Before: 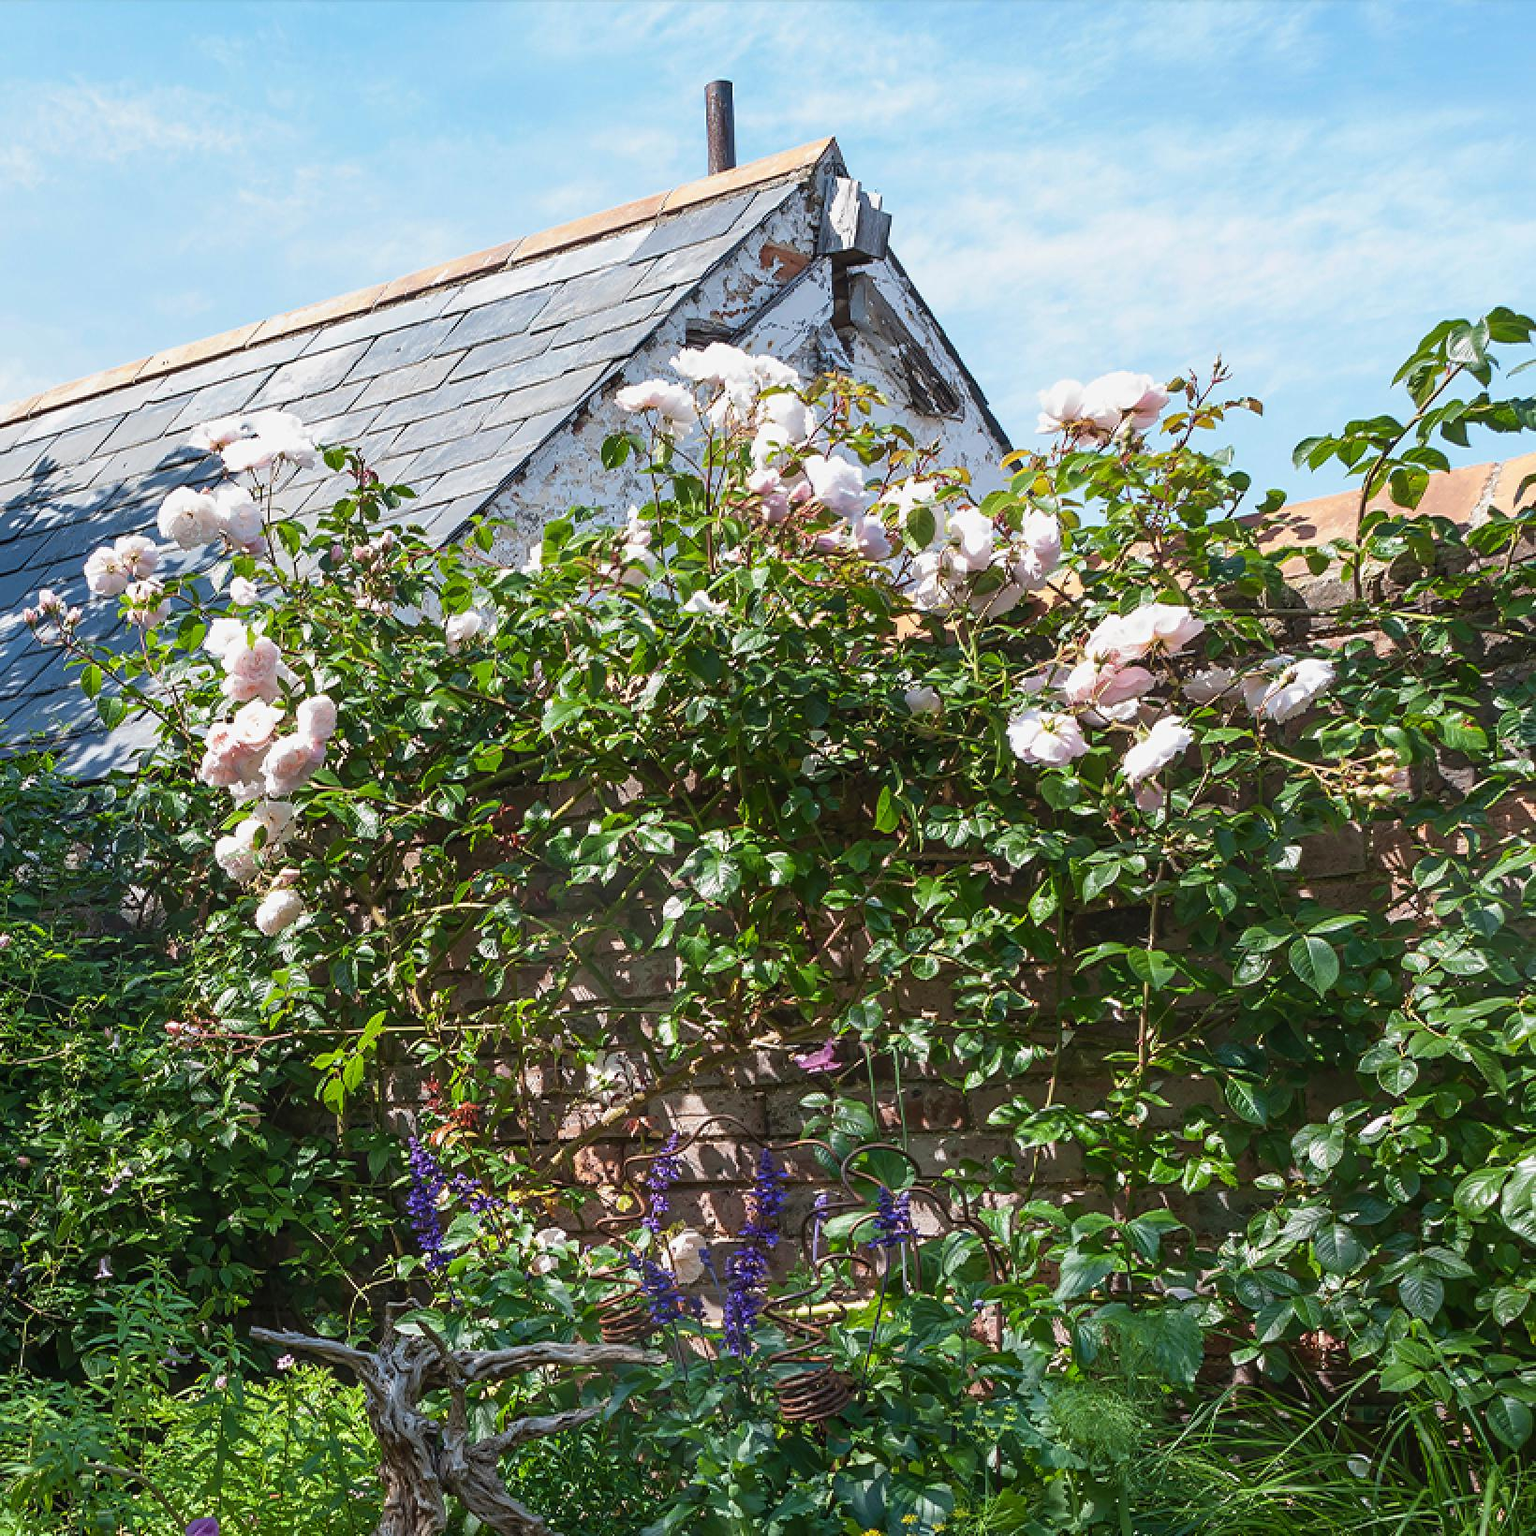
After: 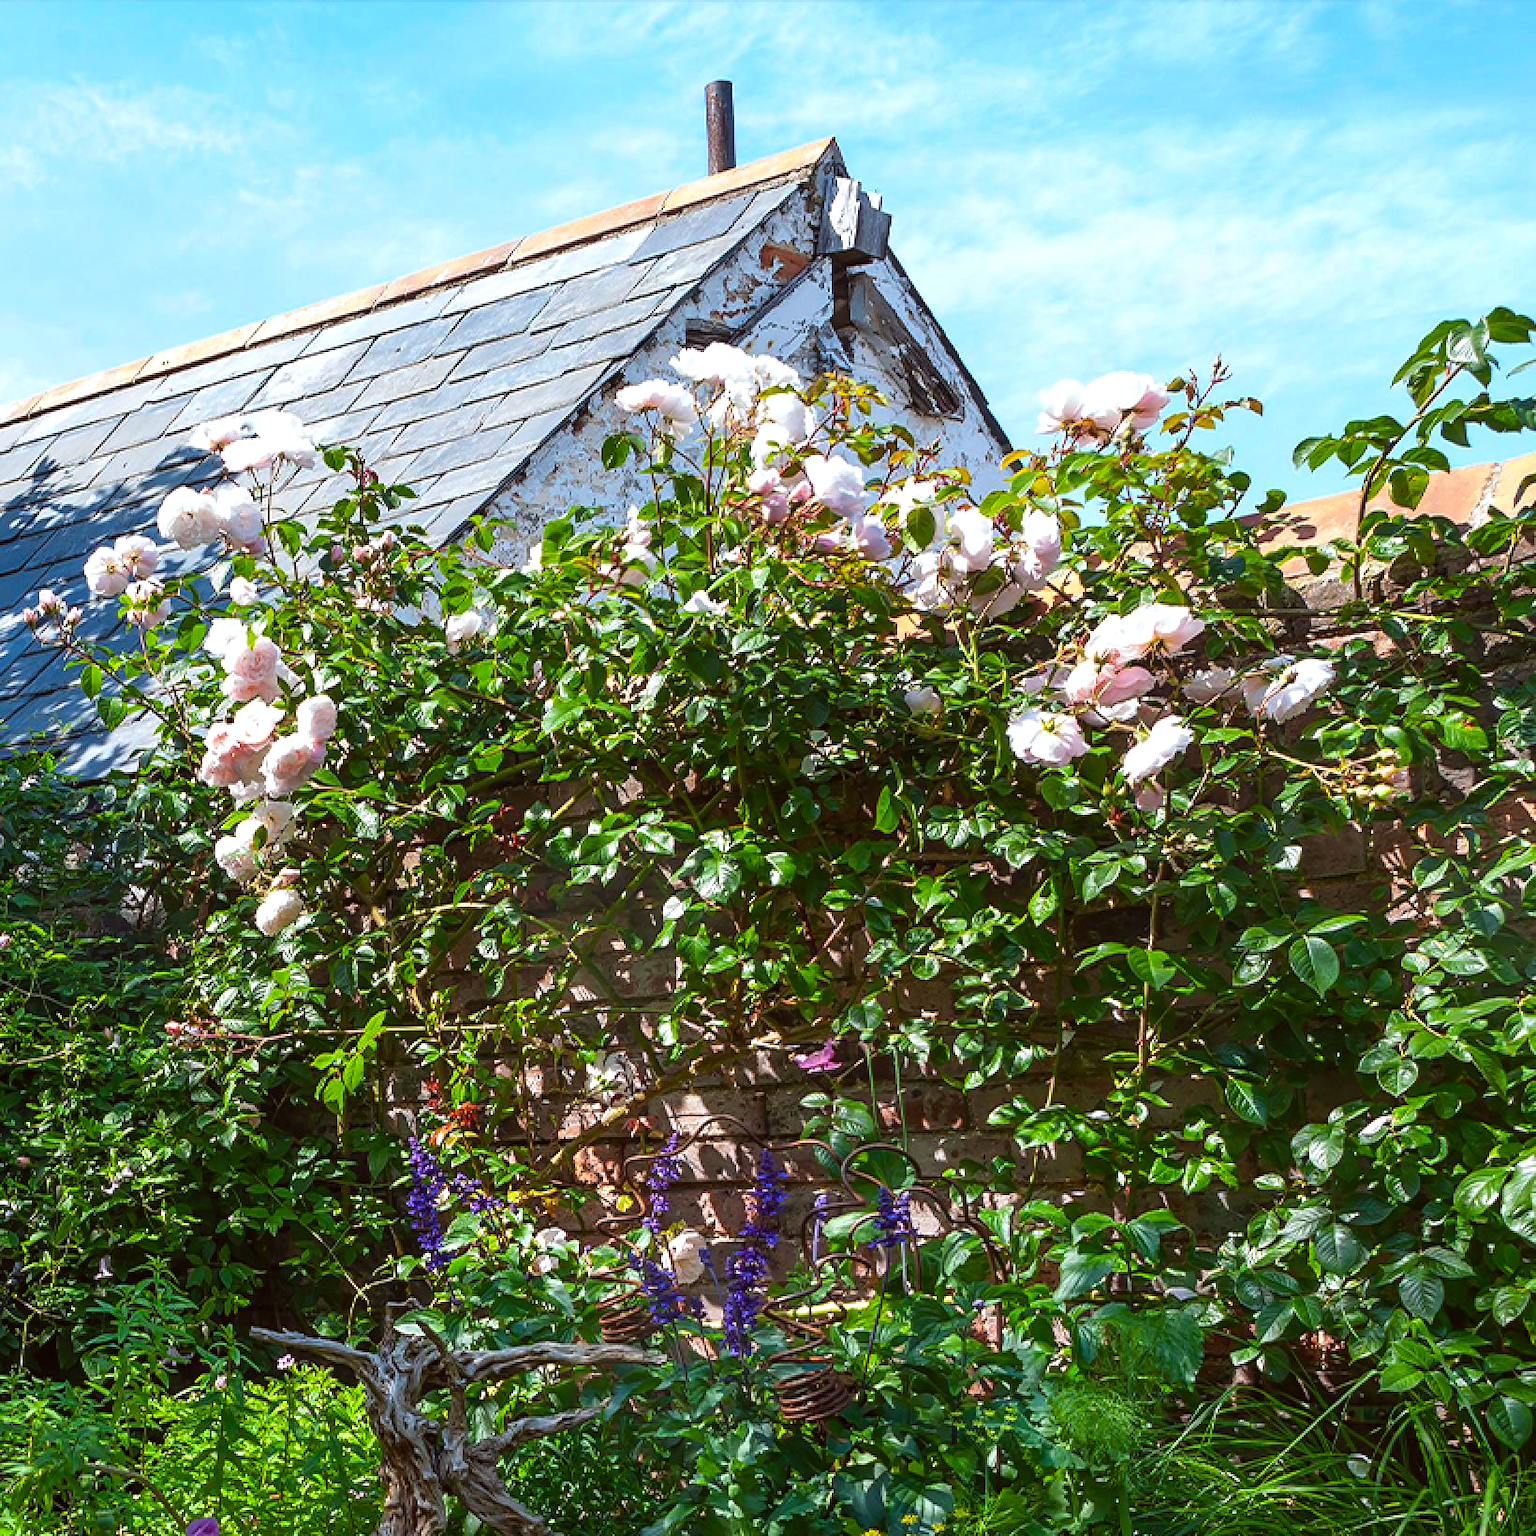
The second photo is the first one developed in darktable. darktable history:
color correction: highlights a* -2.73, highlights b* -2.09, shadows a* 2.41, shadows b* 2.73
color balance: lift [1, 1.001, 0.999, 1.001], gamma [1, 1.004, 1.007, 0.993], gain [1, 0.991, 0.987, 1.013], contrast 10%, output saturation 120%
